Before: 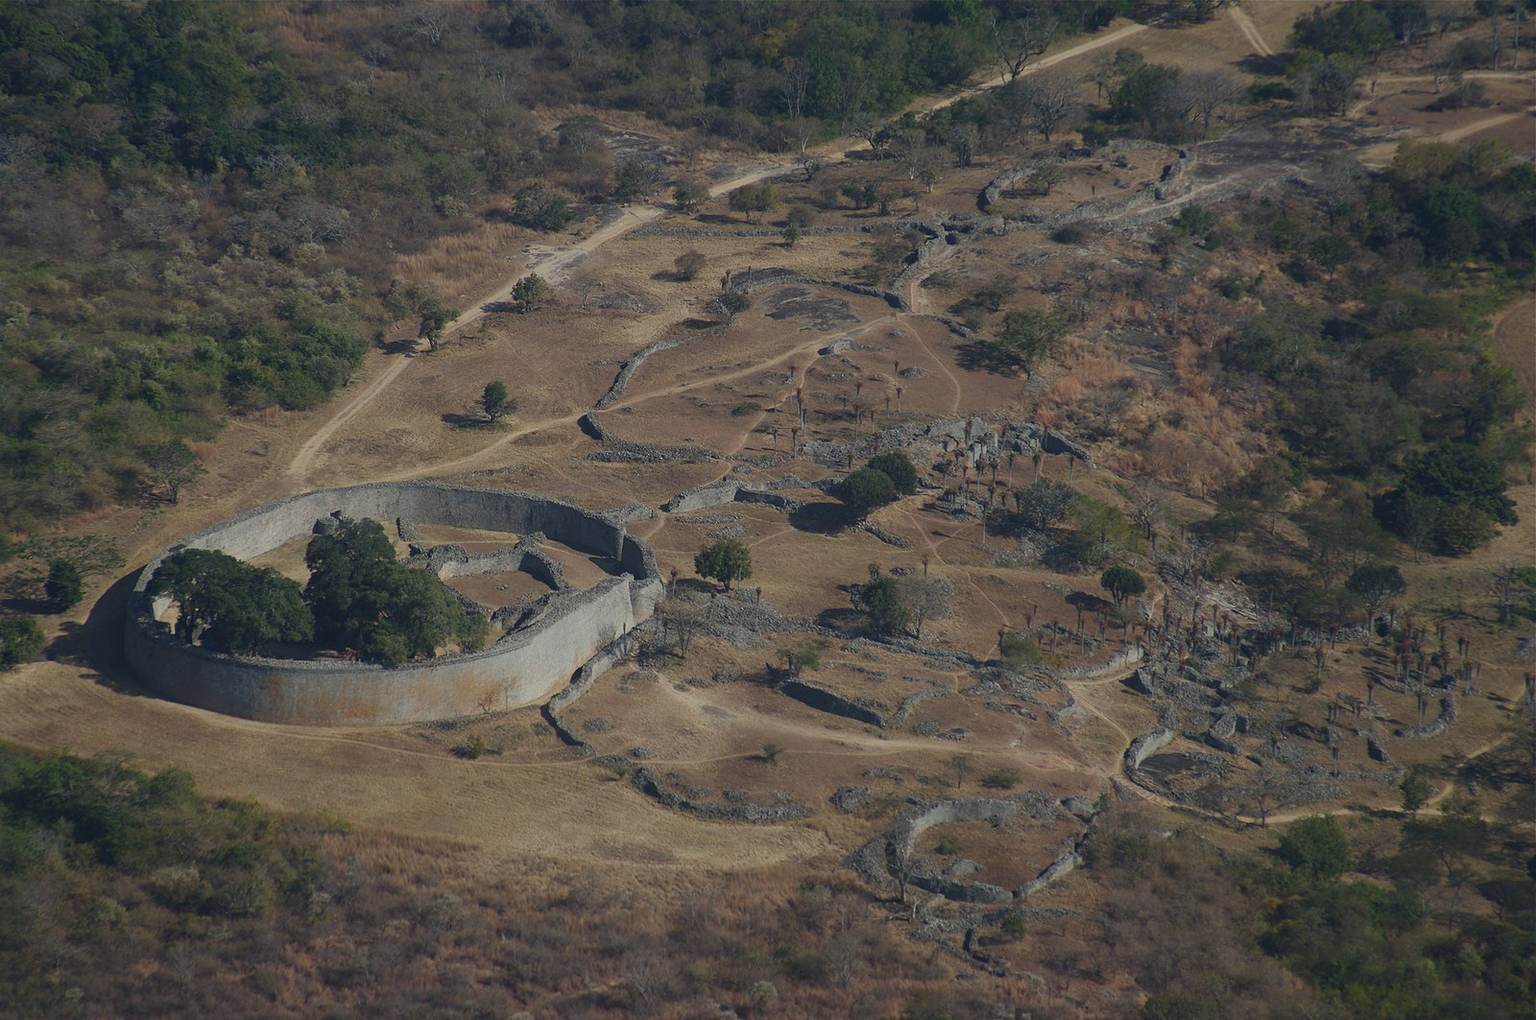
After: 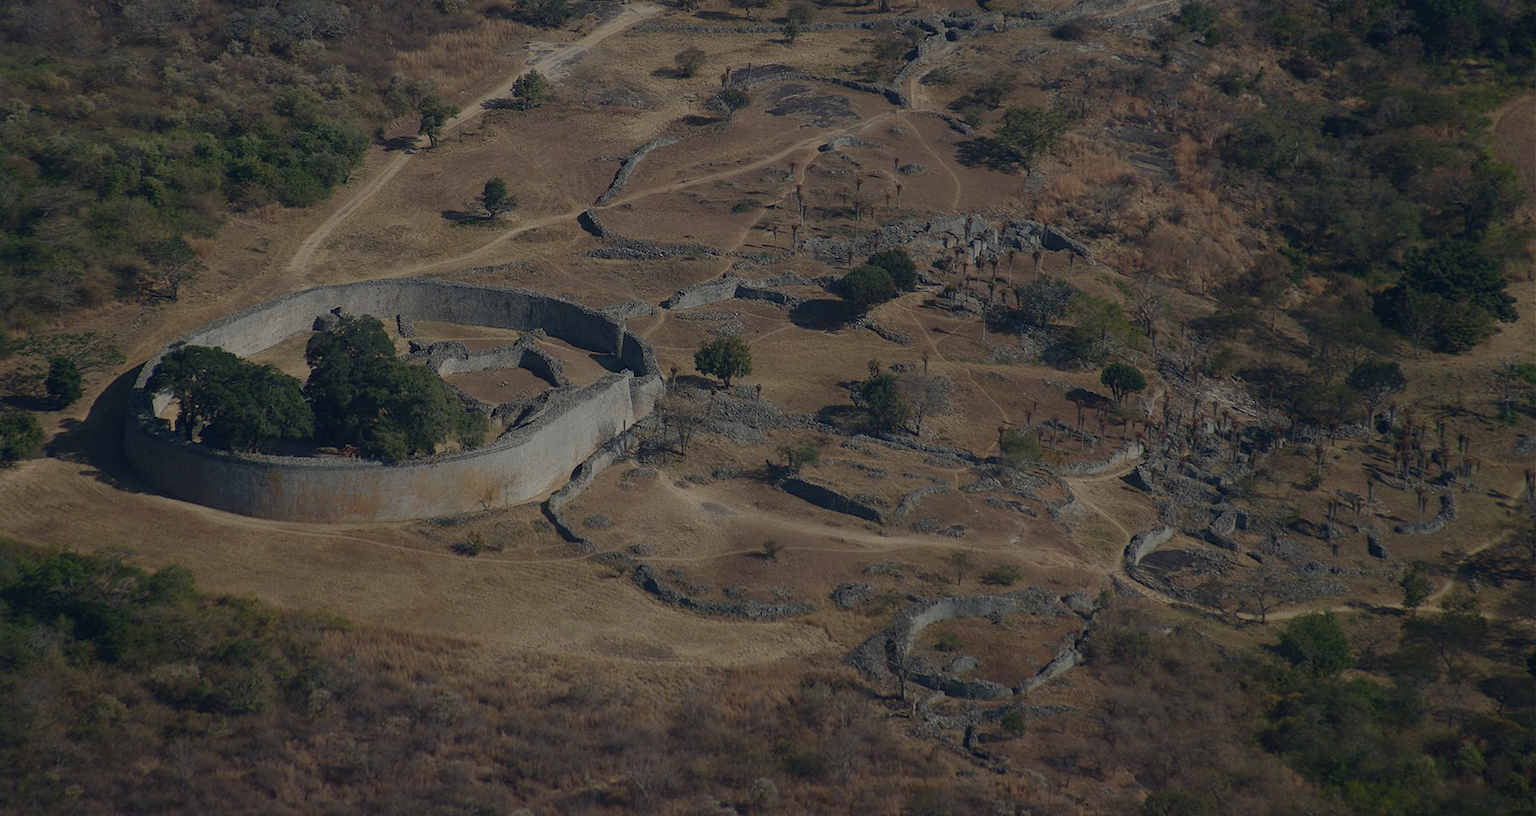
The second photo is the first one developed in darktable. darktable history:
base curve: curves: ch0 [(0, 0) (0.595, 0.418) (1, 1)], preserve colors none
white balance: red 1, blue 1
crop and rotate: top 19.998%
